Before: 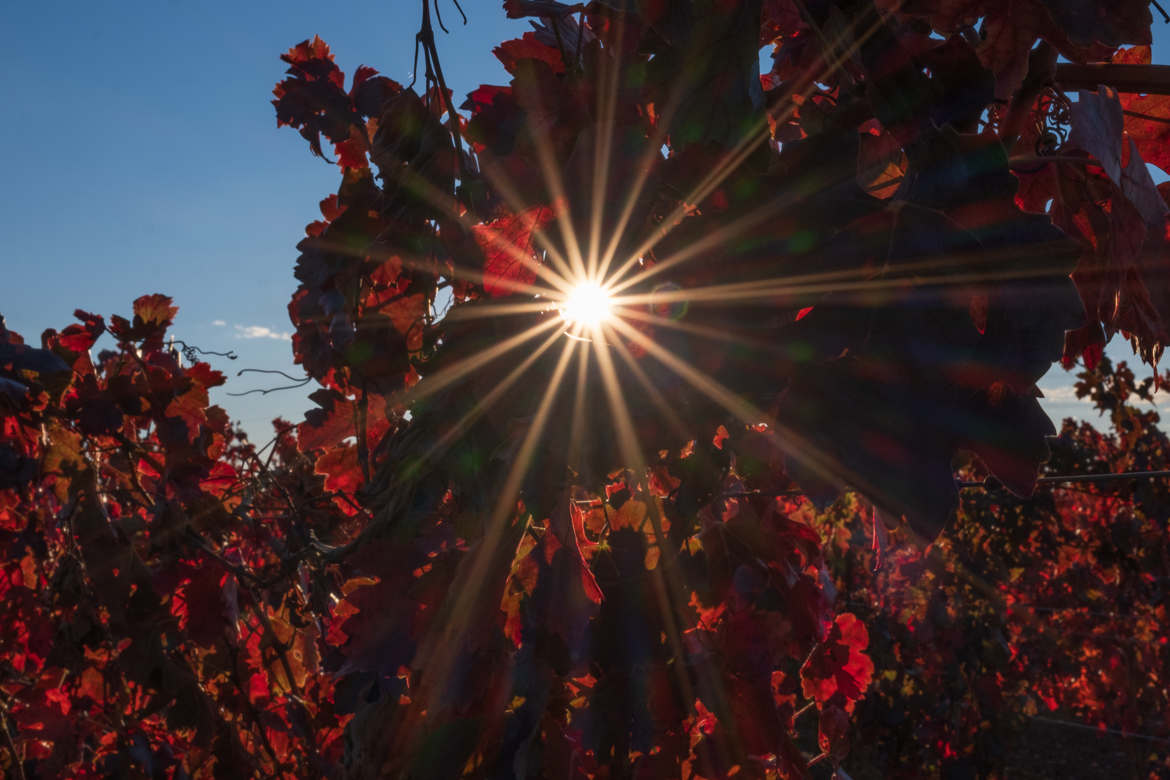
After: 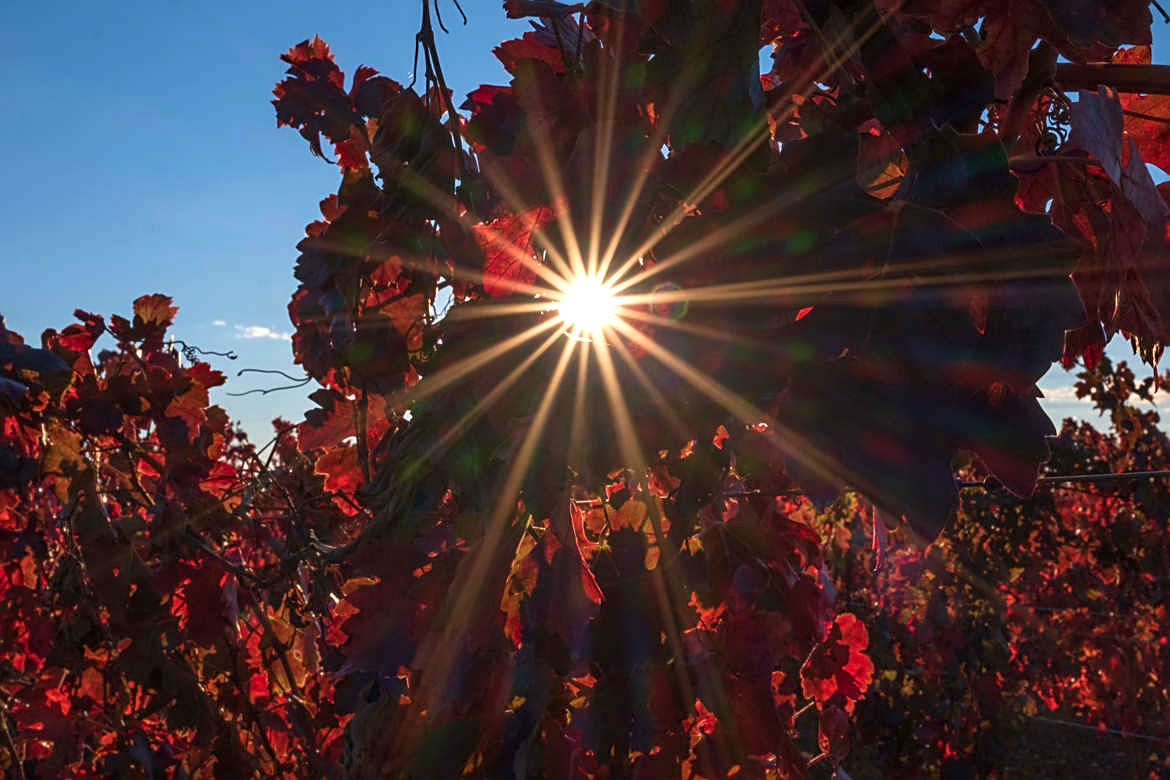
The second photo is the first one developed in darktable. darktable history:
sharpen: on, module defaults
exposure: black level correction 0.001, exposure 0.5 EV, compensate exposure bias true, compensate highlight preservation false
velvia: on, module defaults
